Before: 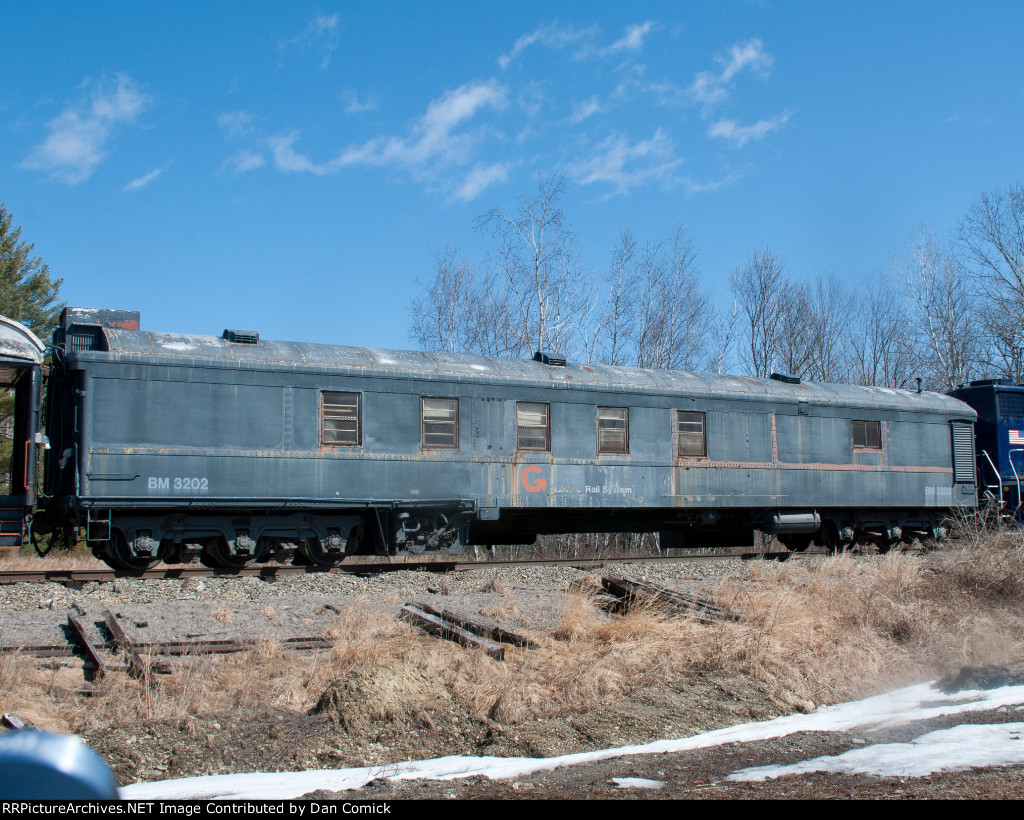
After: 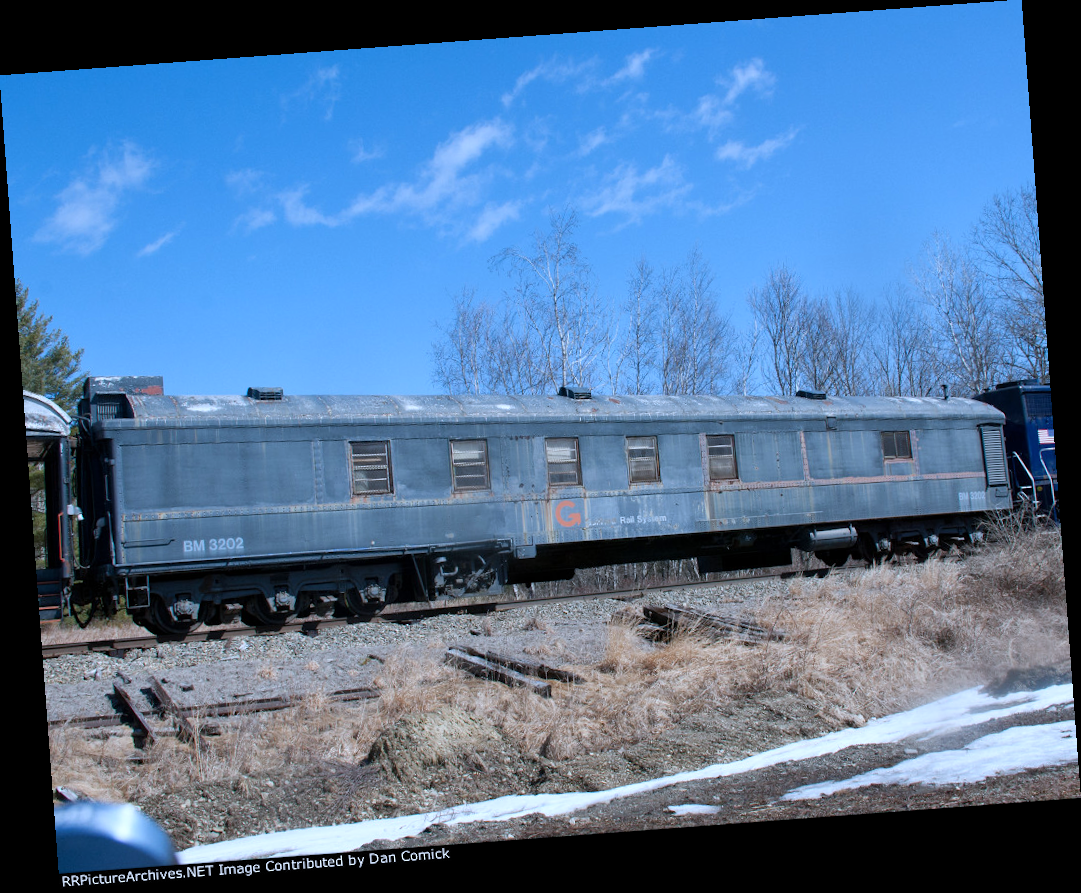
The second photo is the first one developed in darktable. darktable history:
white balance: red 0.926, green 1.003, blue 1.133
rotate and perspective: rotation -4.25°, automatic cropping off
vibrance: vibrance 0%
